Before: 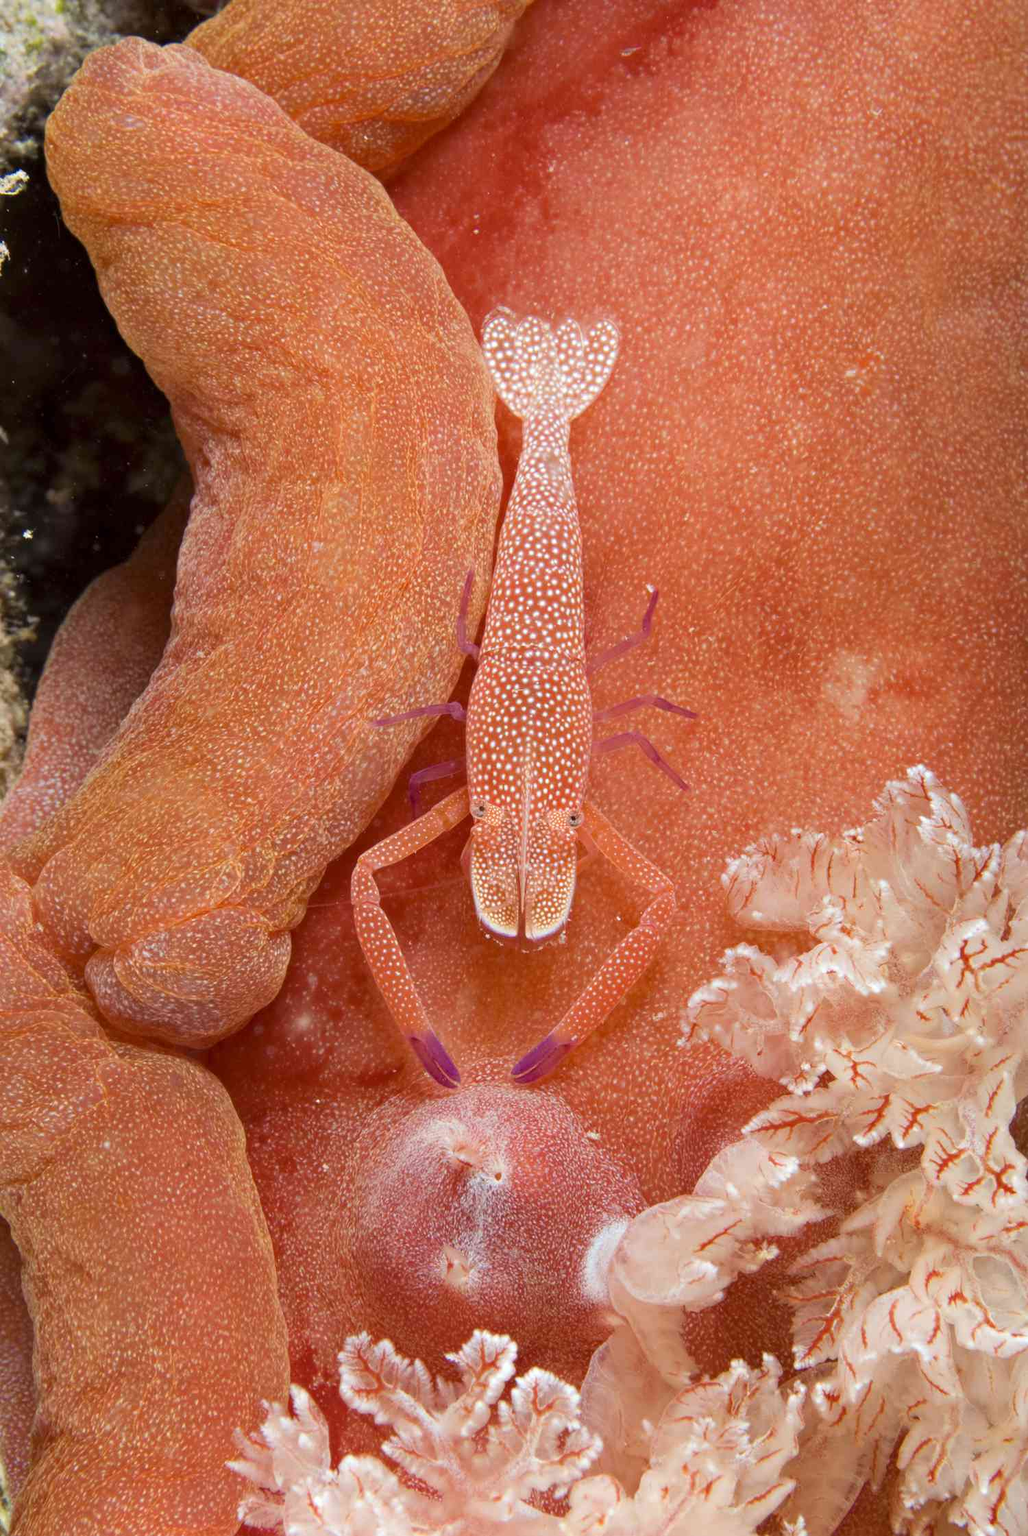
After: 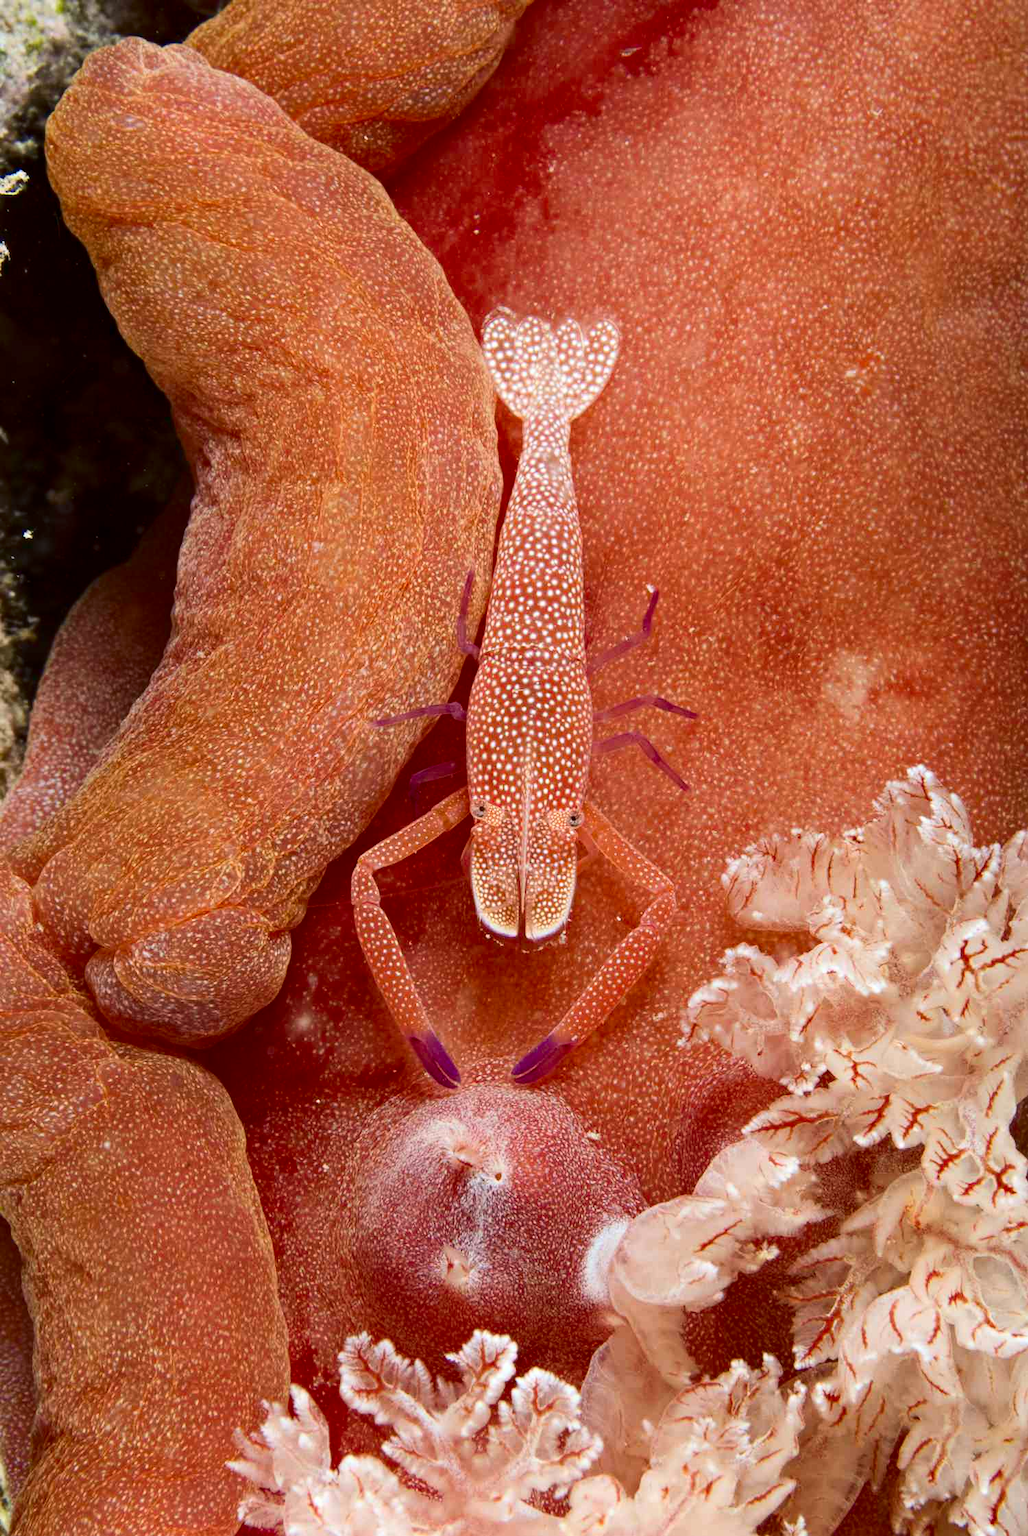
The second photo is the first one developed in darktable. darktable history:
contrast brightness saturation: contrast 0.196, brightness -0.112, saturation 0.102
